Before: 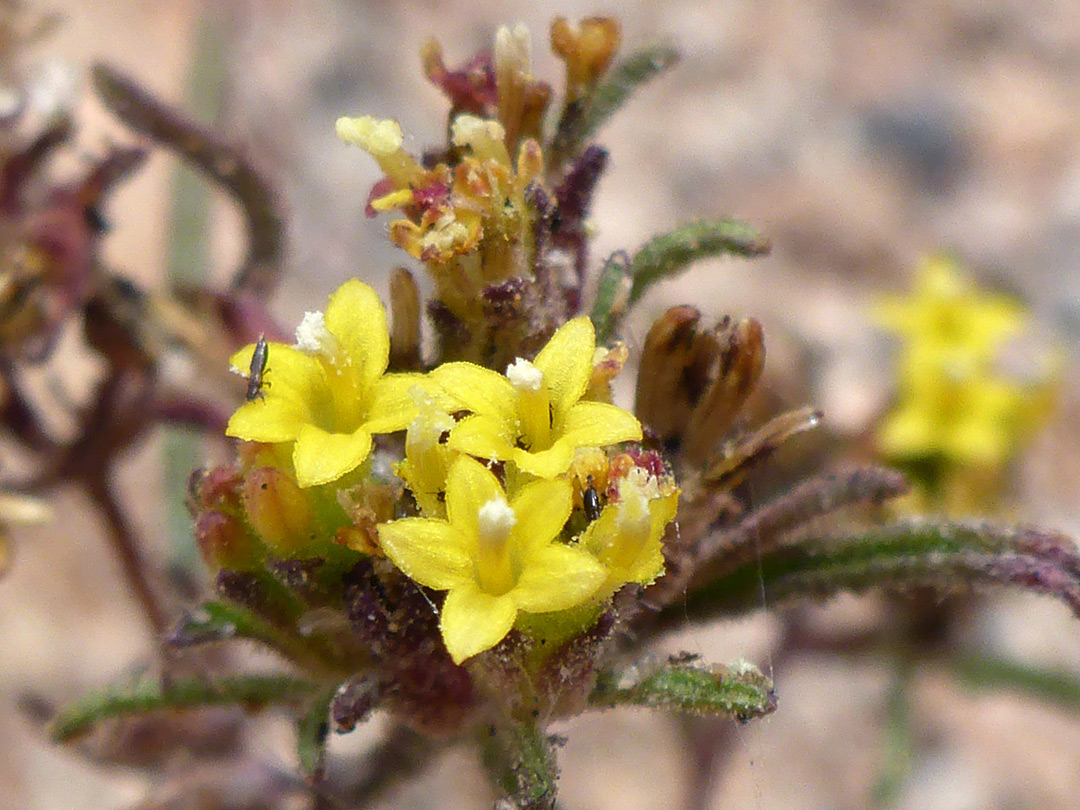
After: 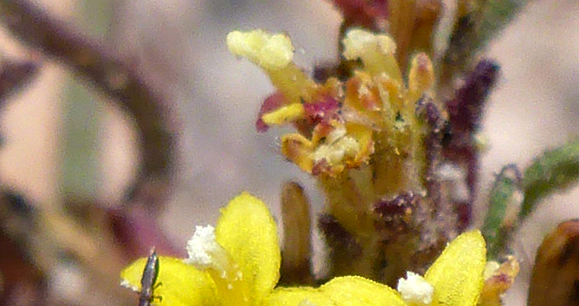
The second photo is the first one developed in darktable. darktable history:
crop: left 10.121%, top 10.631%, right 36.218%, bottom 51.526%
haze removal: compatibility mode true, adaptive false
